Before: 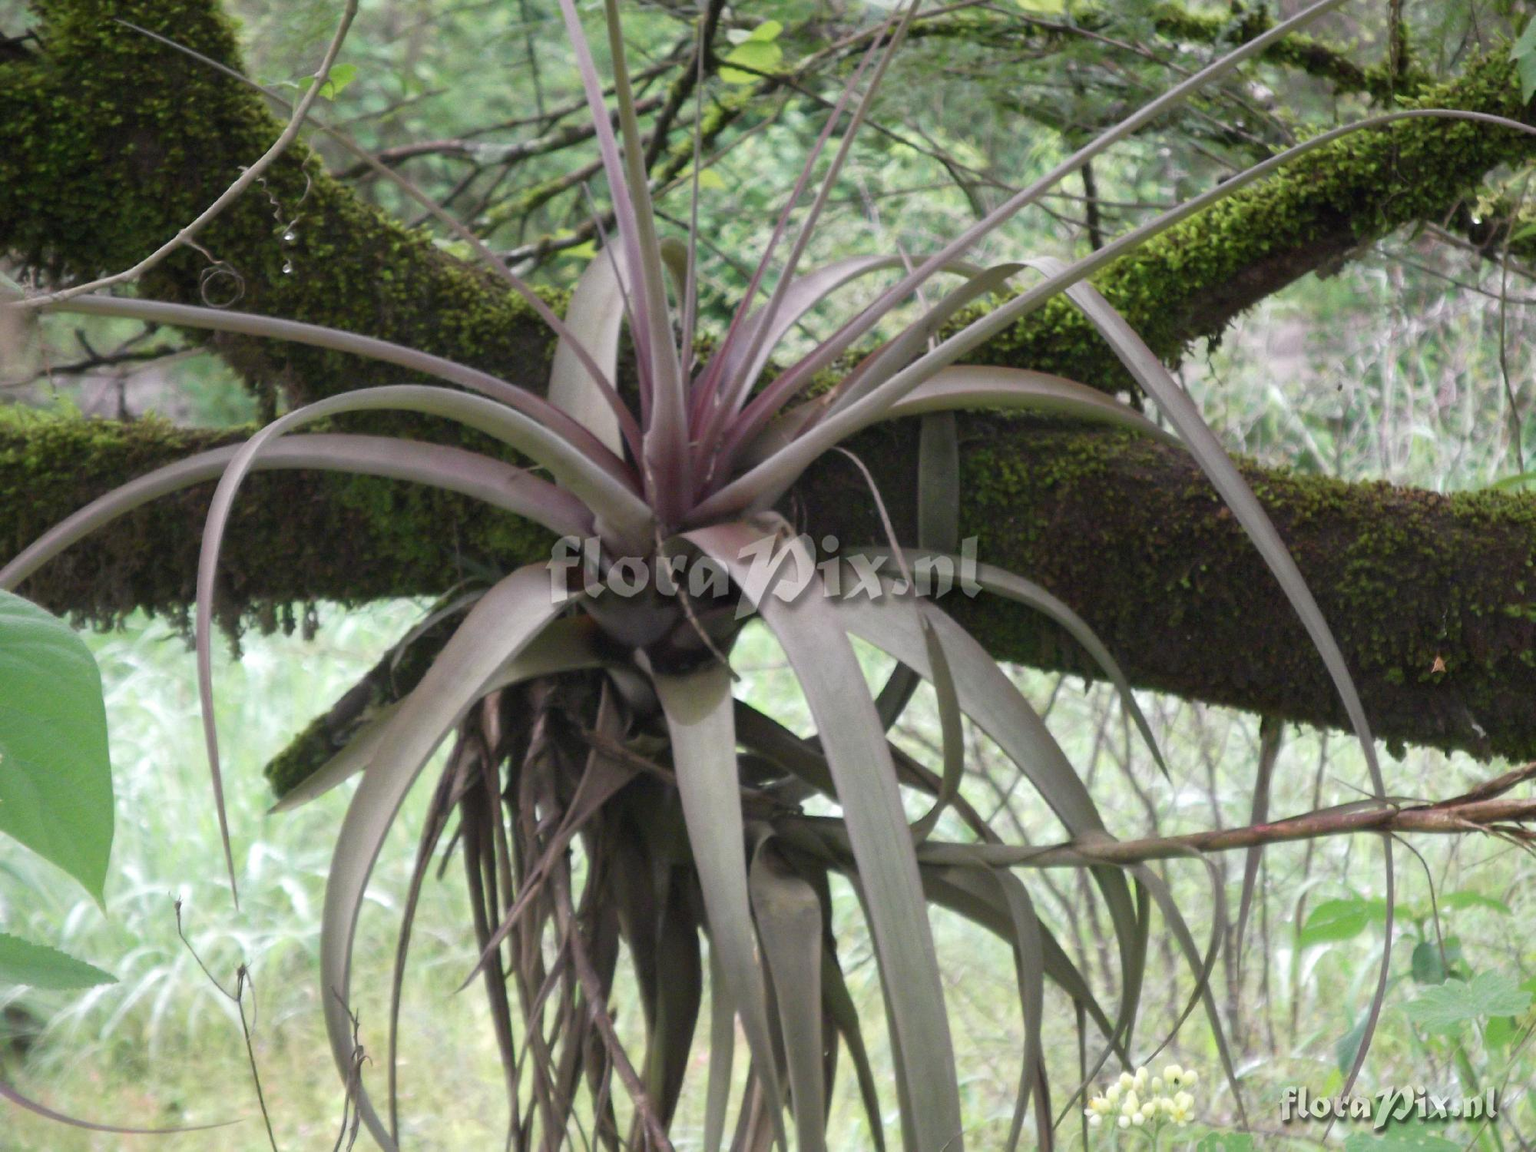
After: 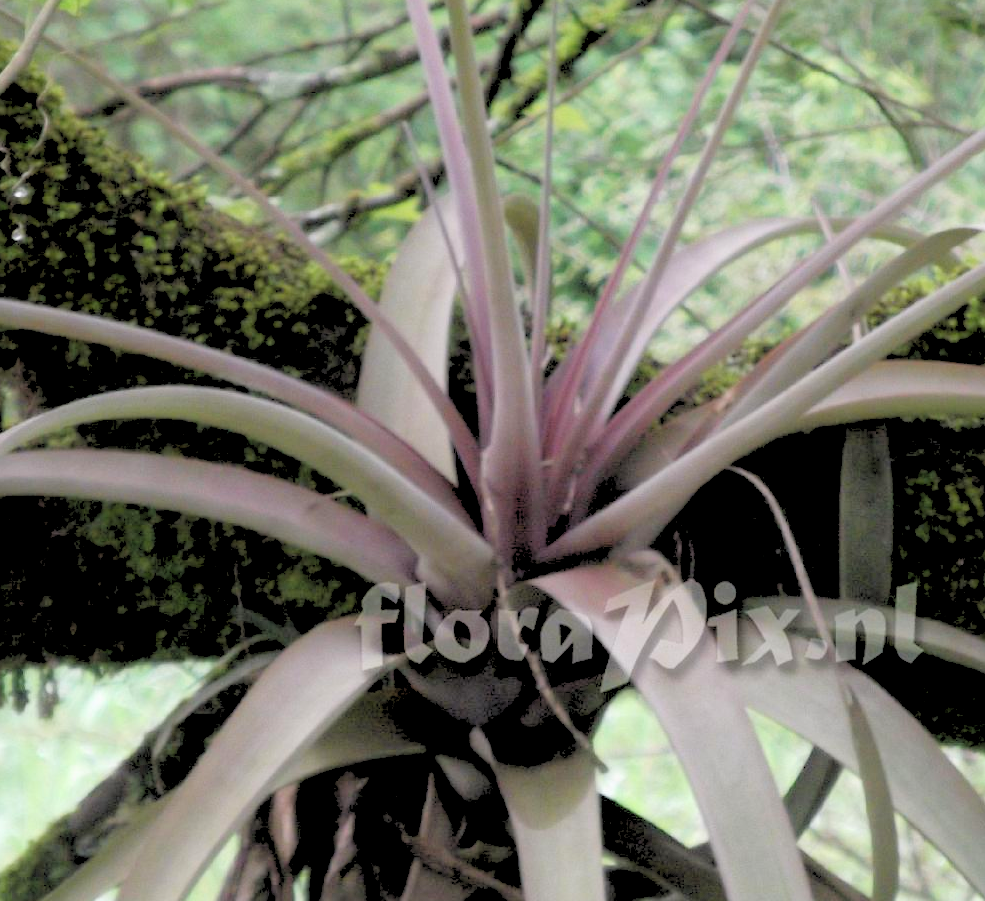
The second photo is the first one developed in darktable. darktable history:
contrast equalizer: octaves 7, y [[0.6 ×6], [0.55 ×6], [0 ×6], [0 ×6], [0 ×6]], mix -0.2
rgb levels: levels [[0.027, 0.429, 0.996], [0, 0.5, 1], [0, 0.5, 1]]
crop: left 17.835%, top 7.675%, right 32.881%, bottom 32.213%
